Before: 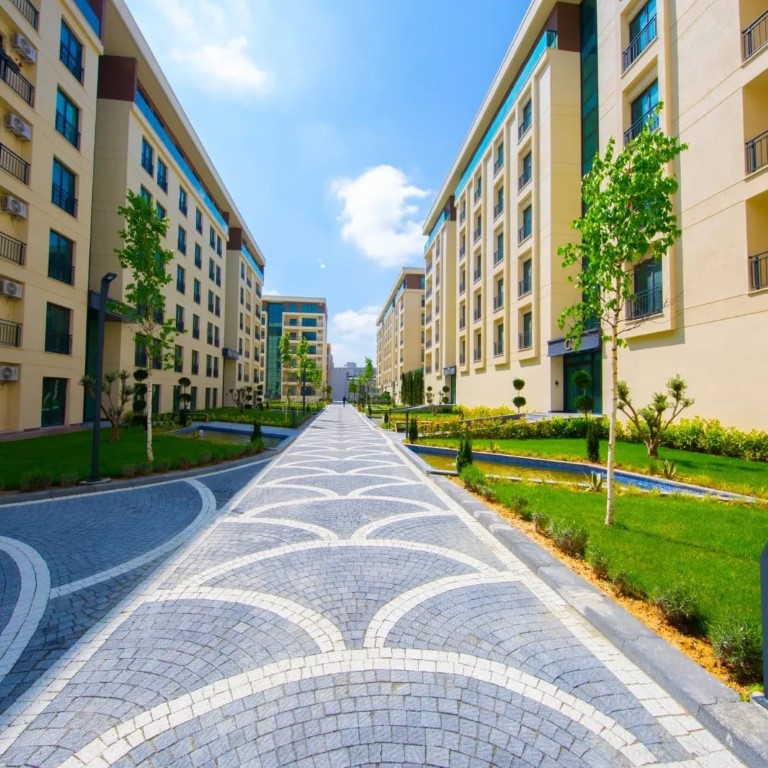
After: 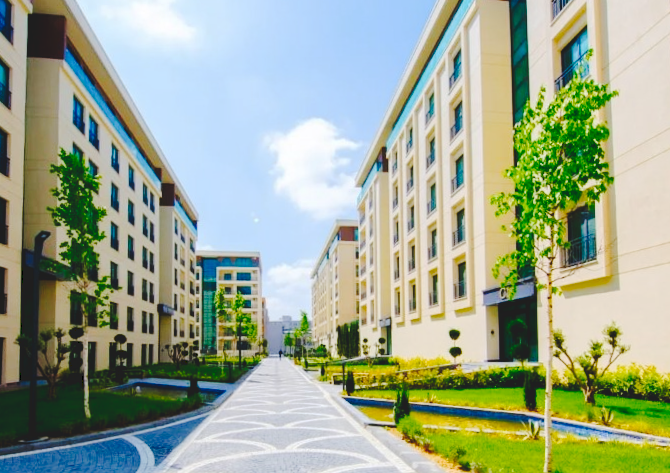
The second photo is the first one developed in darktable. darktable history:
rotate and perspective: rotation -1.17°, automatic cropping off
crop and rotate: left 9.345%, top 7.22%, right 4.982%, bottom 32.331%
tone curve: curves: ch0 [(0, 0) (0.003, 0.117) (0.011, 0.115) (0.025, 0.116) (0.044, 0.116) (0.069, 0.112) (0.1, 0.113) (0.136, 0.127) (0.177, 0.148) (0.224, 0.191) (0.277, 0.249) (0.335, 0.363) (0.399, 0.479) (0.468, 0.589) (0.543, 0.664) (0.623, 0.733) (0.709, 0.799) (0.801, 0.852) (0.898, 0.914) (1, 1)], preserve colors none
